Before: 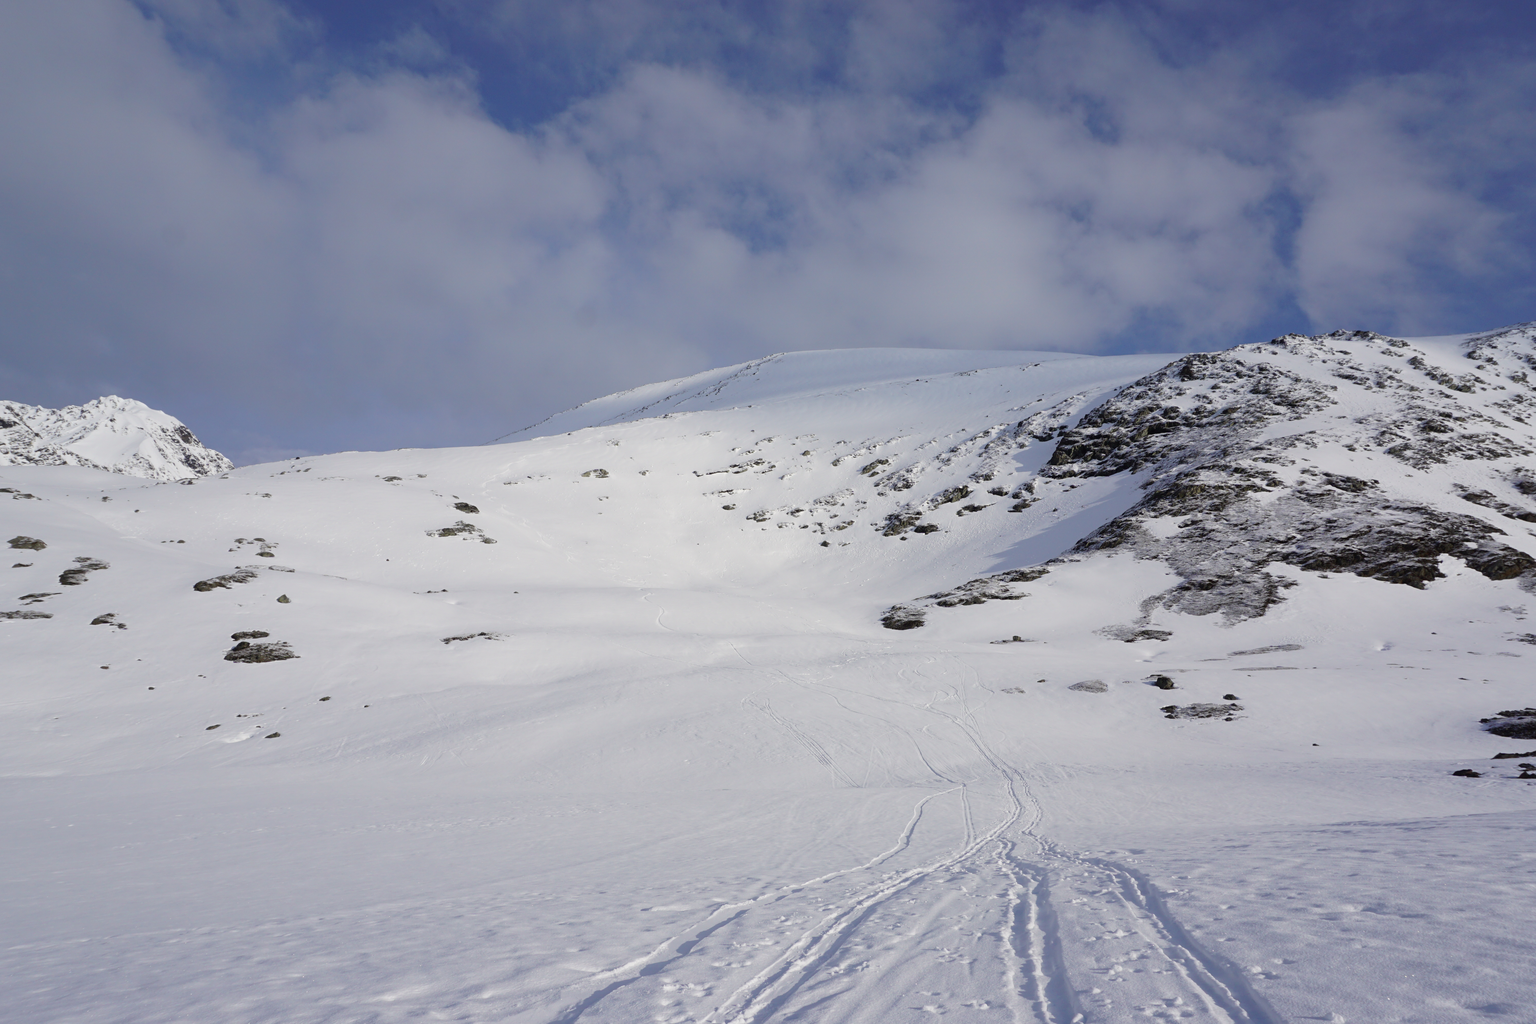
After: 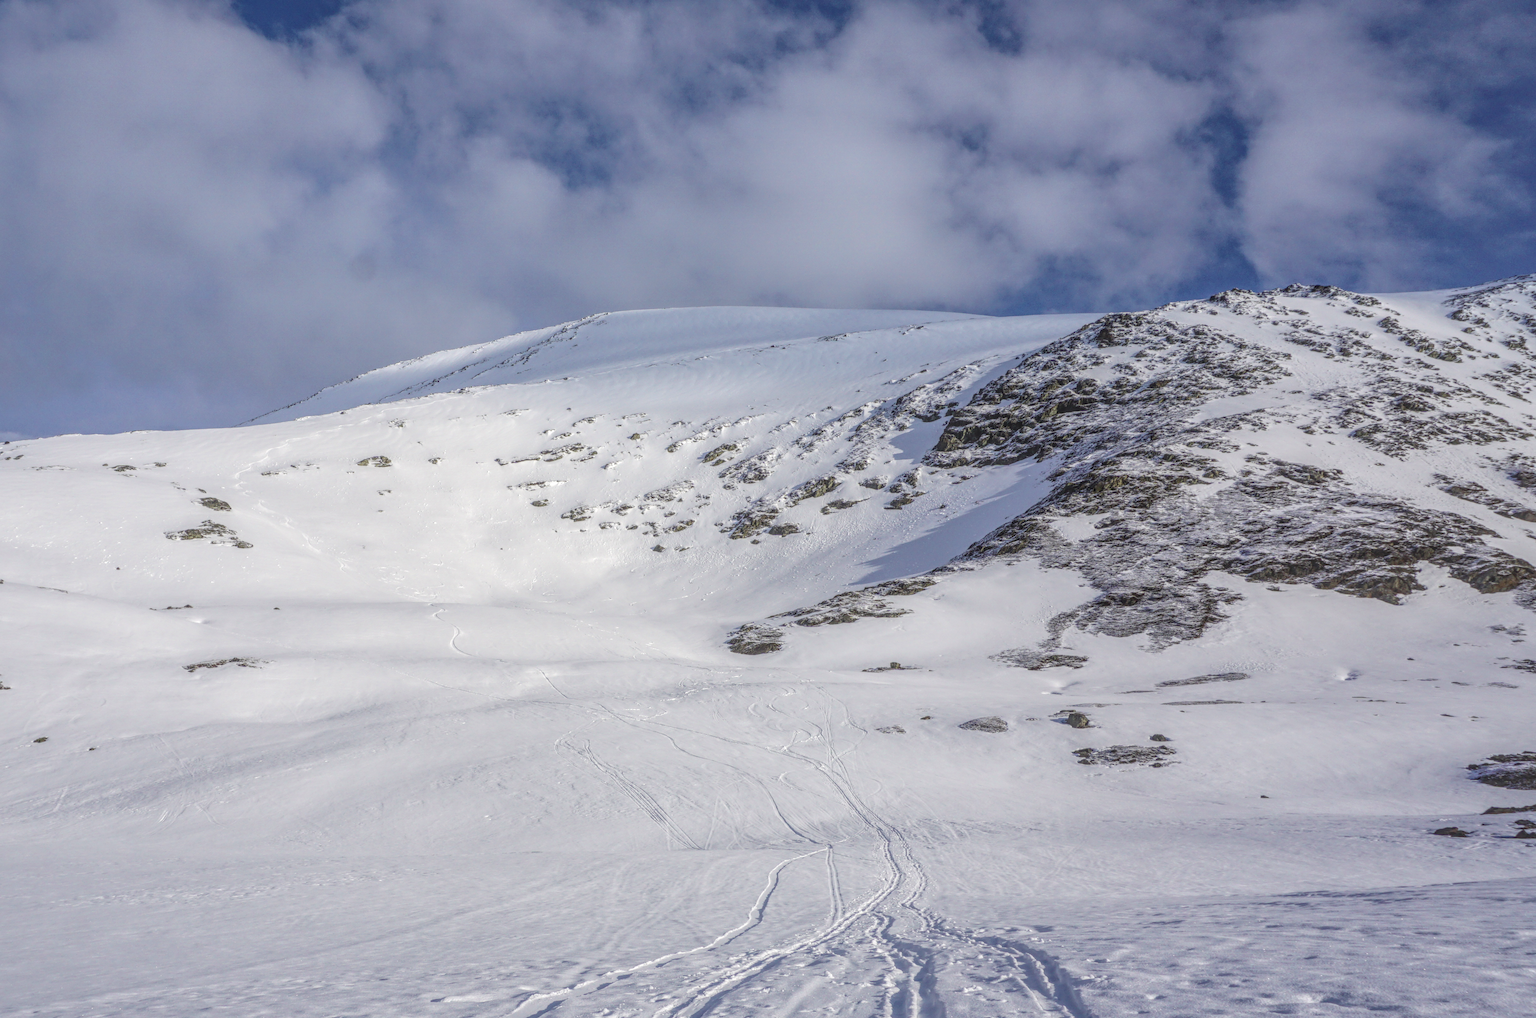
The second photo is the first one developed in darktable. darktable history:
tone curve: curves: ch0 [(0, 0) (0.003, 0.003) (0.011, 0.01) (0.025, 0.023) (0.044, 0.041) (0.069, 0.064) (0.1, 0.092) (0.136, 0.125) (0.177, 0.163) (0.224, 0.207) (0.277, 0.255) (0.335, 0.309) (0.399, 0.375) (0.468, 0.459) (0.543, 0.548) (0.623, 0.629) (0.709, 0.716) (0.801, 0.808) (0.898, 0.911) (1, 1)], color space Lab, independent channels, preserve colors none
crop: left 19.034%, top 9.776%, right 0%, bottom 9.628%
exposure: black level correction -0.002, exposure 0.047 EV, compensate highlight preservation false
velvia: strength 17.49%
local contrast: highlights 2%, shadows 0%, detail 200%, midtone range 0.244
